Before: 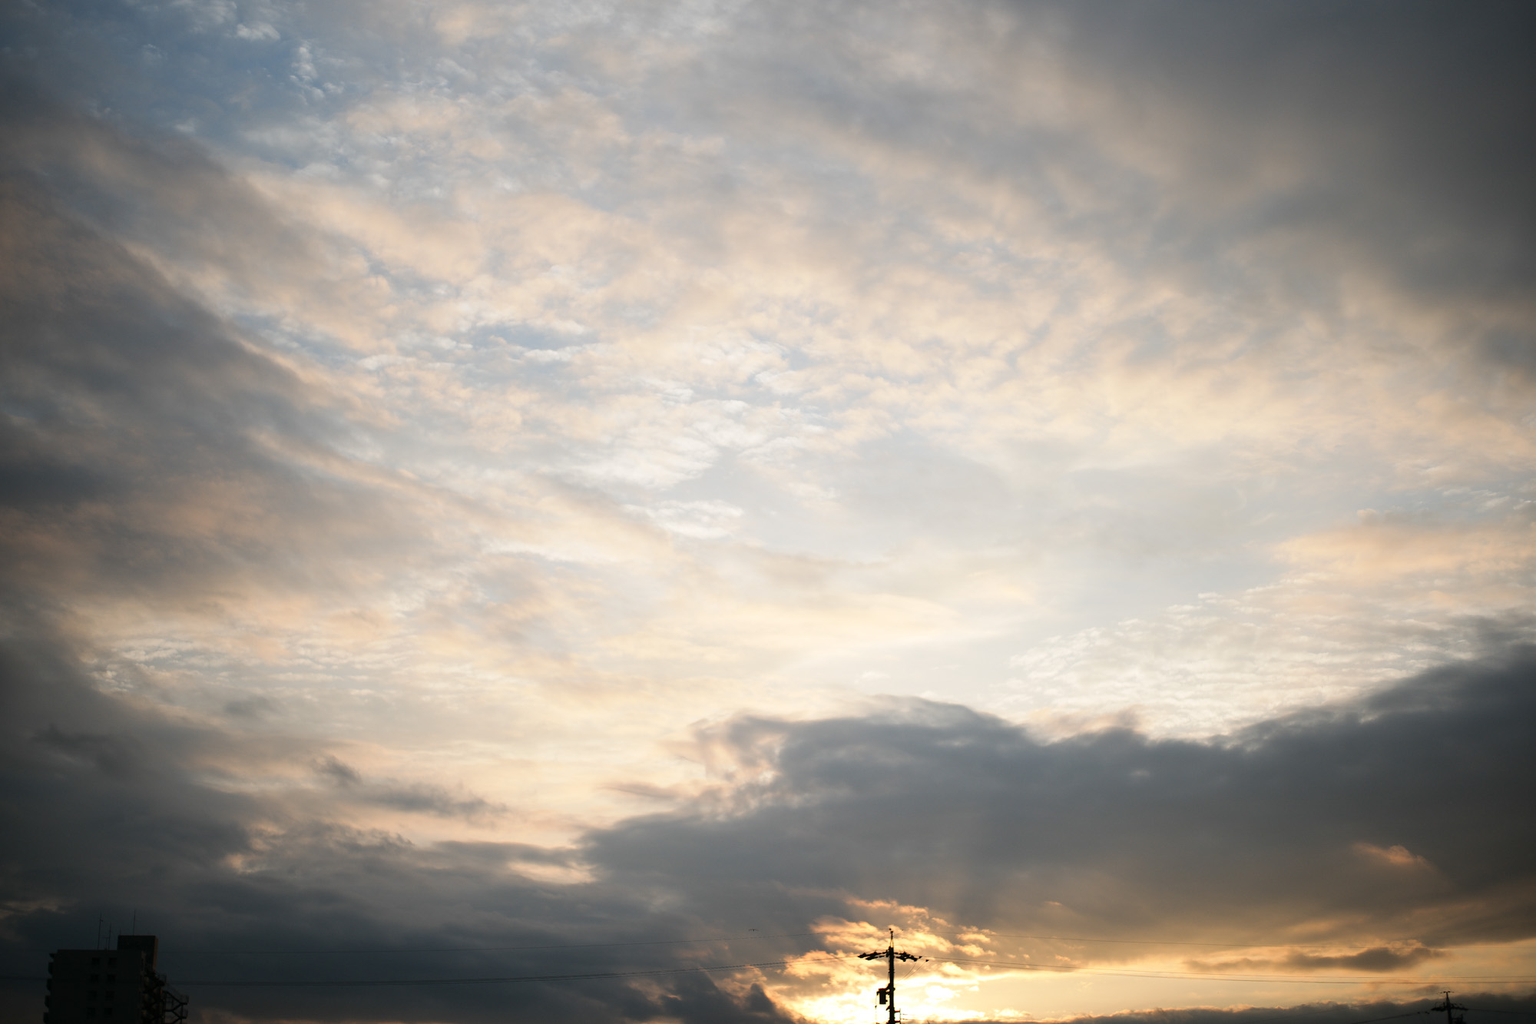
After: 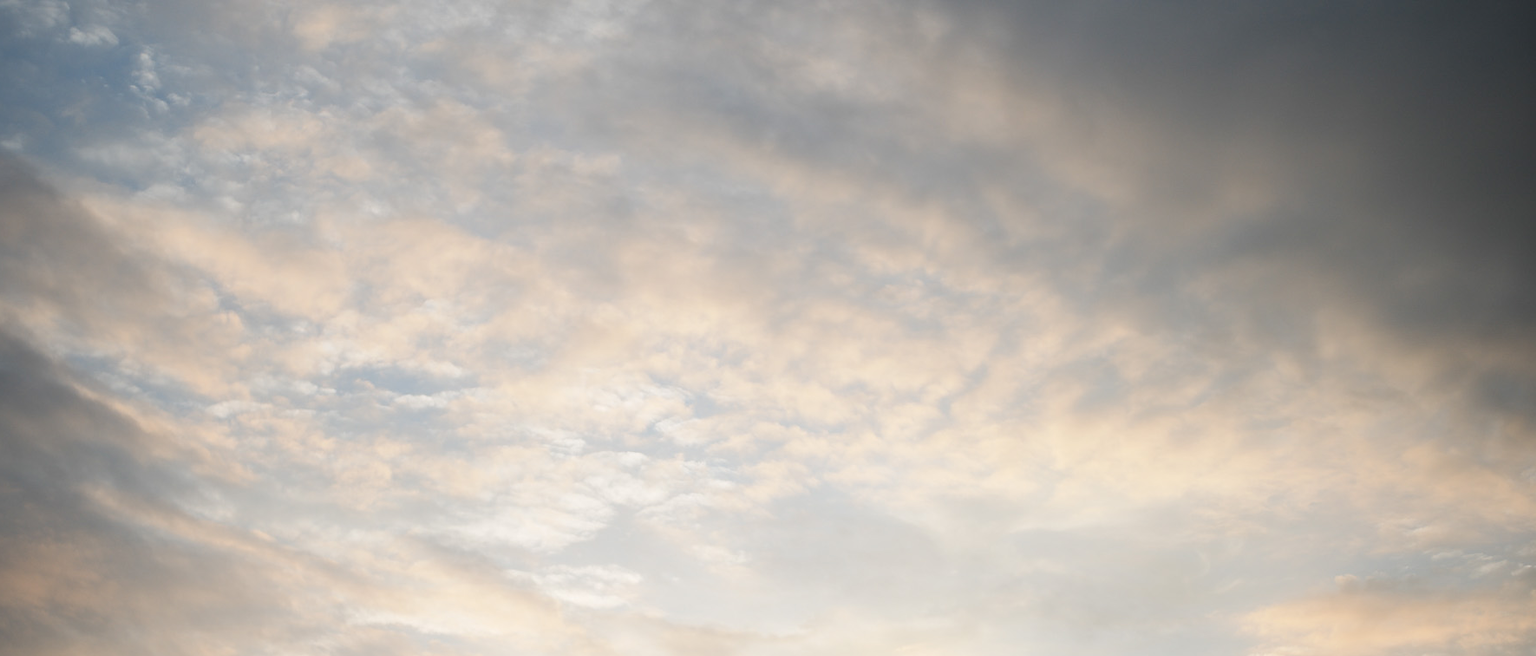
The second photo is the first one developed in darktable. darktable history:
crop and rotate: left 11.4%, bottom 43.199%
